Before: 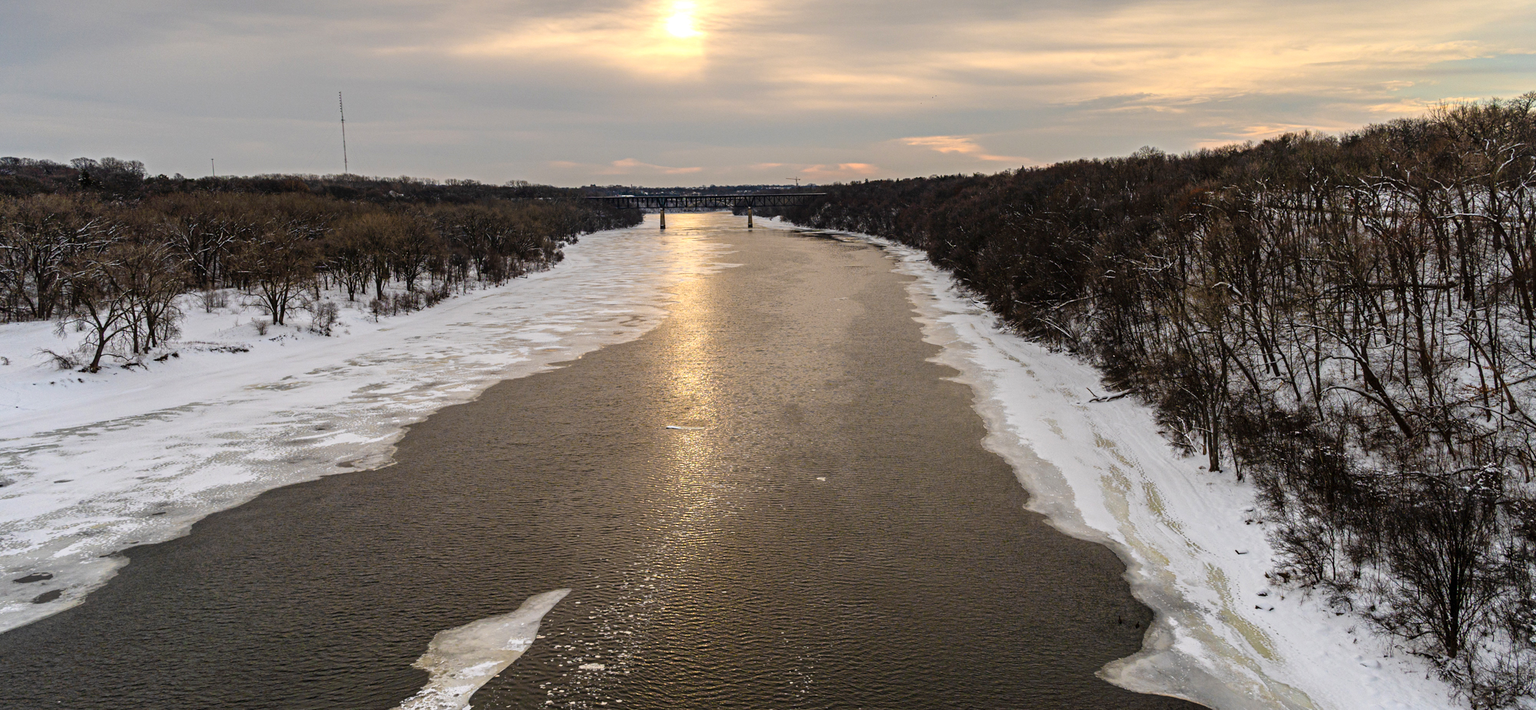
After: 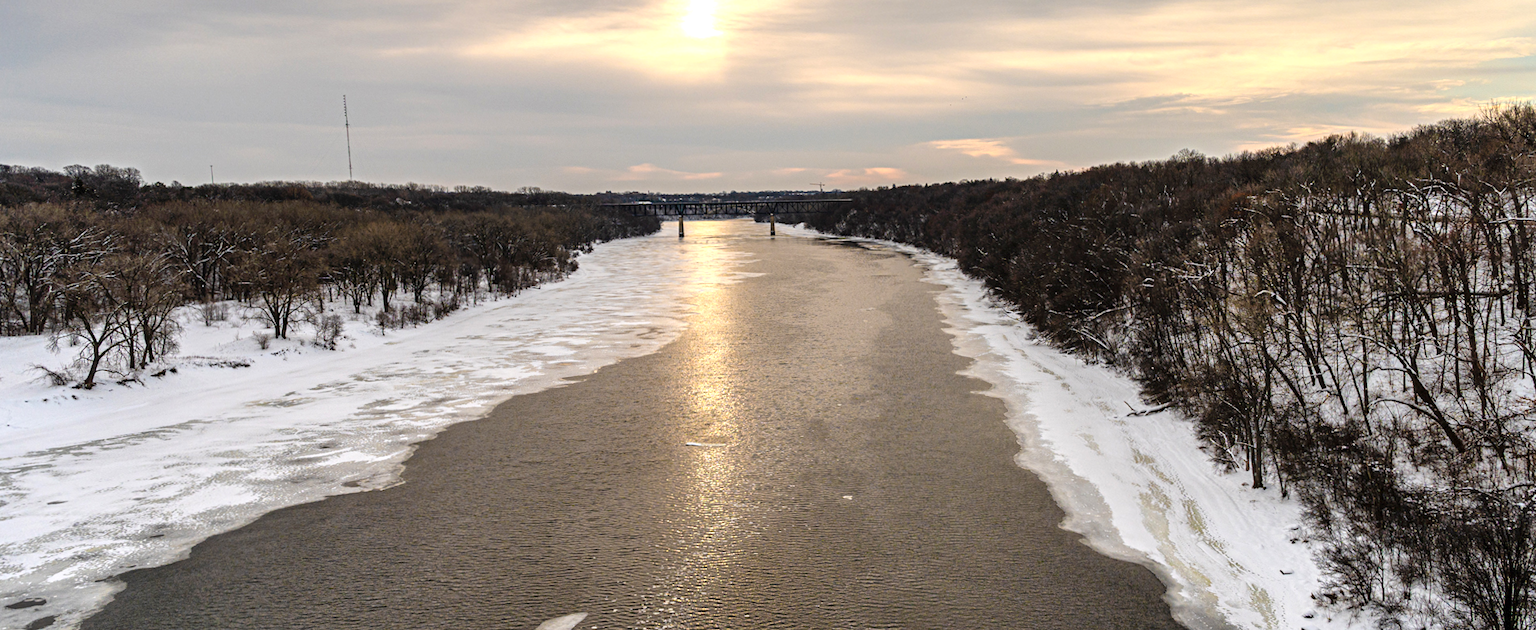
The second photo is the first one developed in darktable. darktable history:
tone equalizer: on, module defaults
shadows and highlights: radius 110.86, shadows 51.09, white point adjustment 9.16, highlights -4.17, highlights color adjustment 32.2%, soften with gaussian
crop and rotate: angle 0.2°, left 0.275%, right 3.127%, bottom 14.18%
